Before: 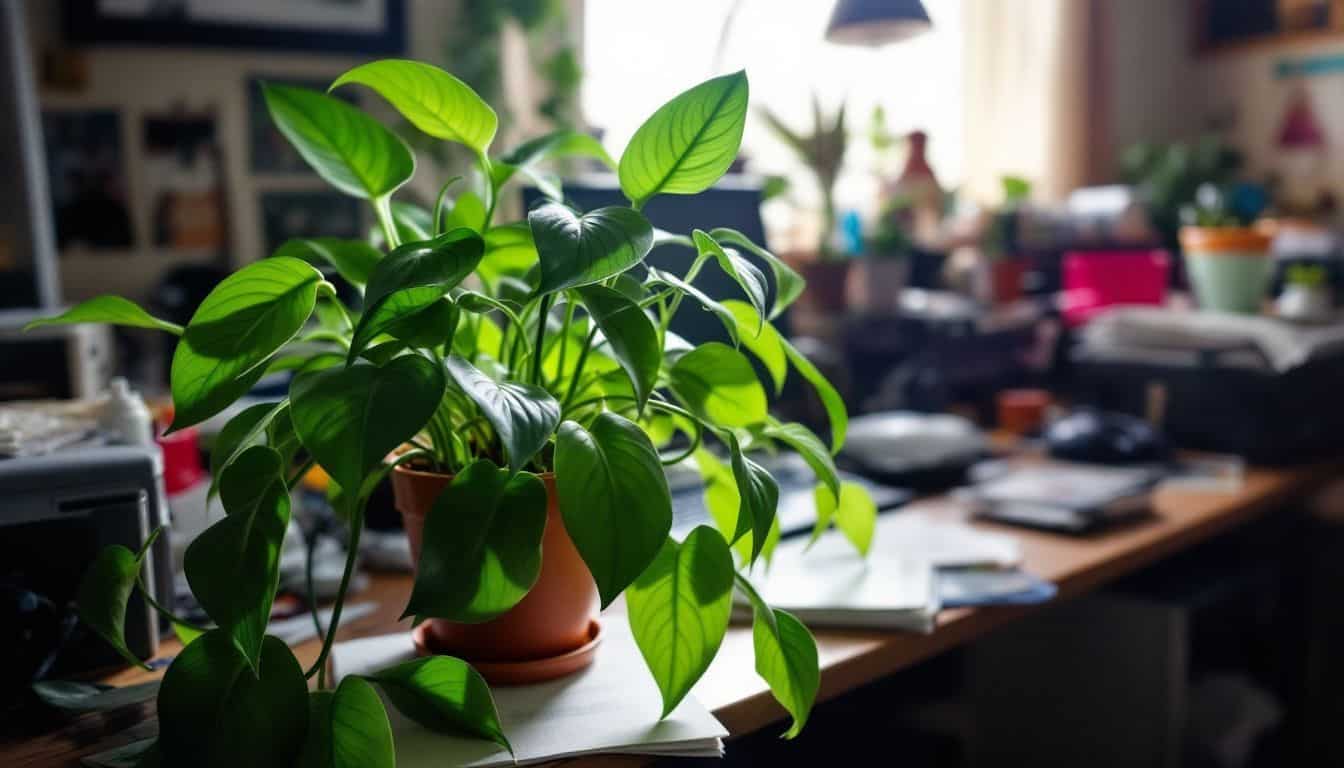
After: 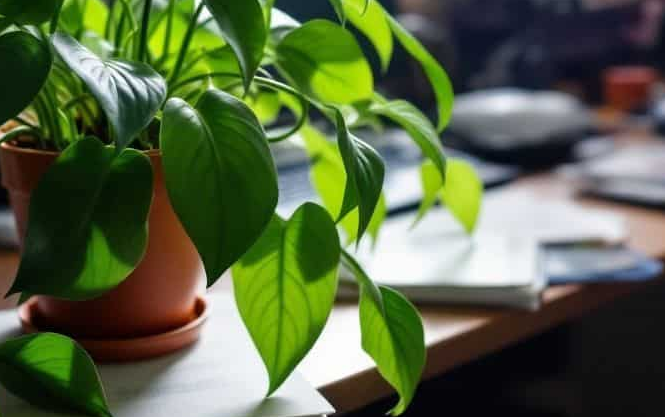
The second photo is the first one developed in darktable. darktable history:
crop: left 29.338%, top 42.177%, right 21.11%, bottom 3.513%
